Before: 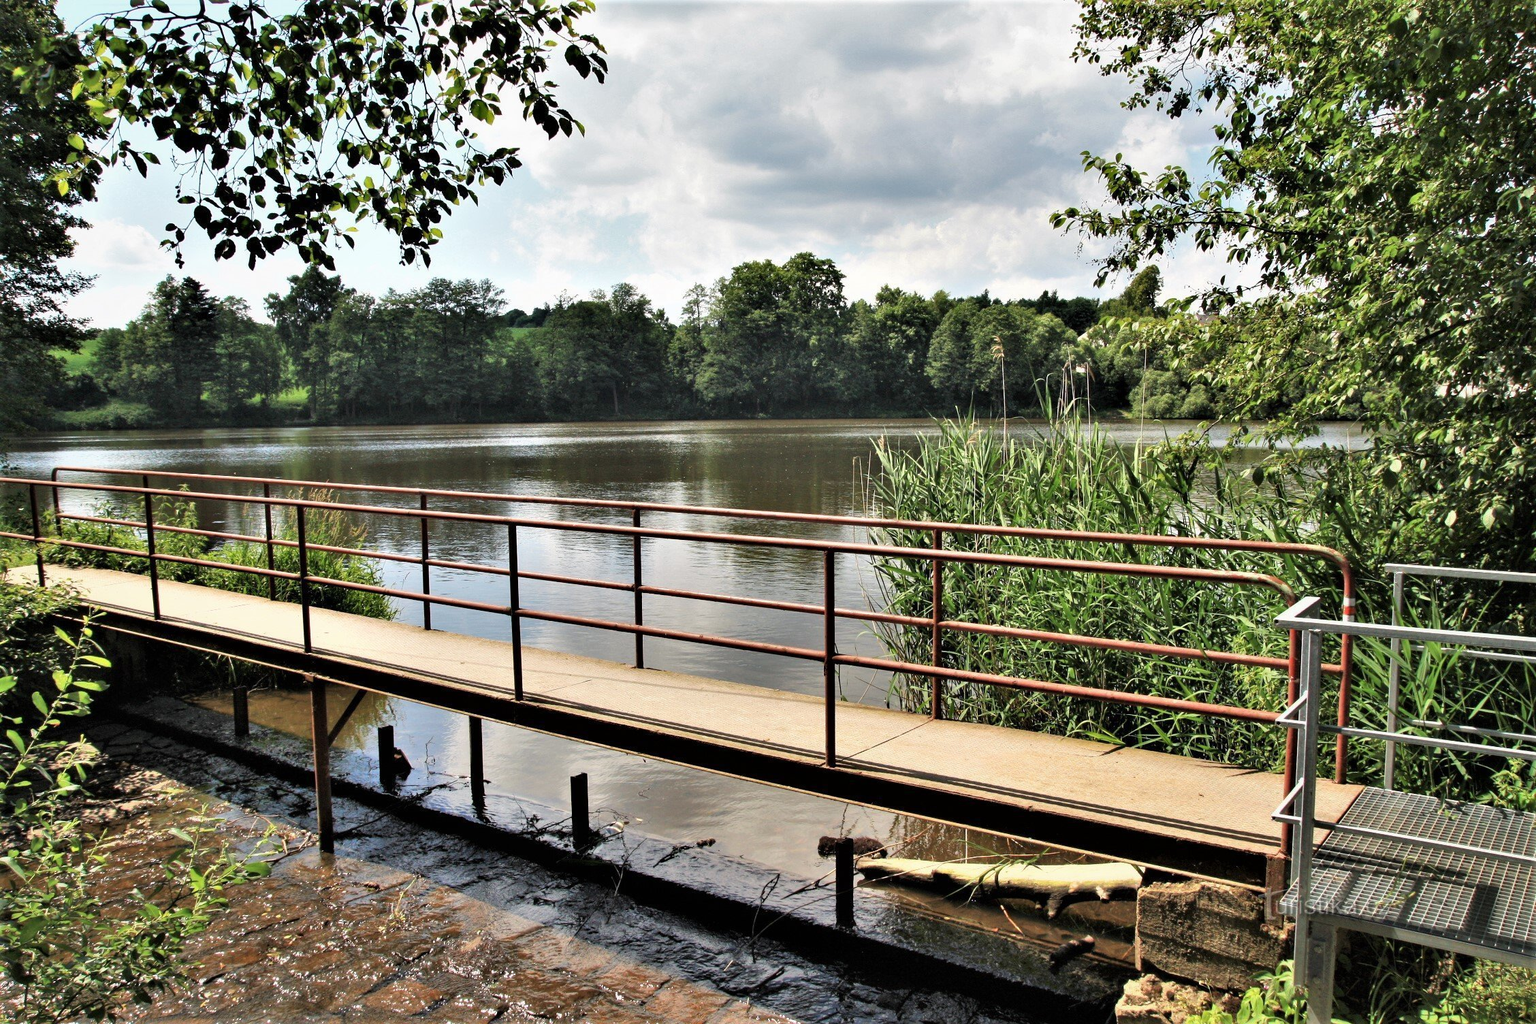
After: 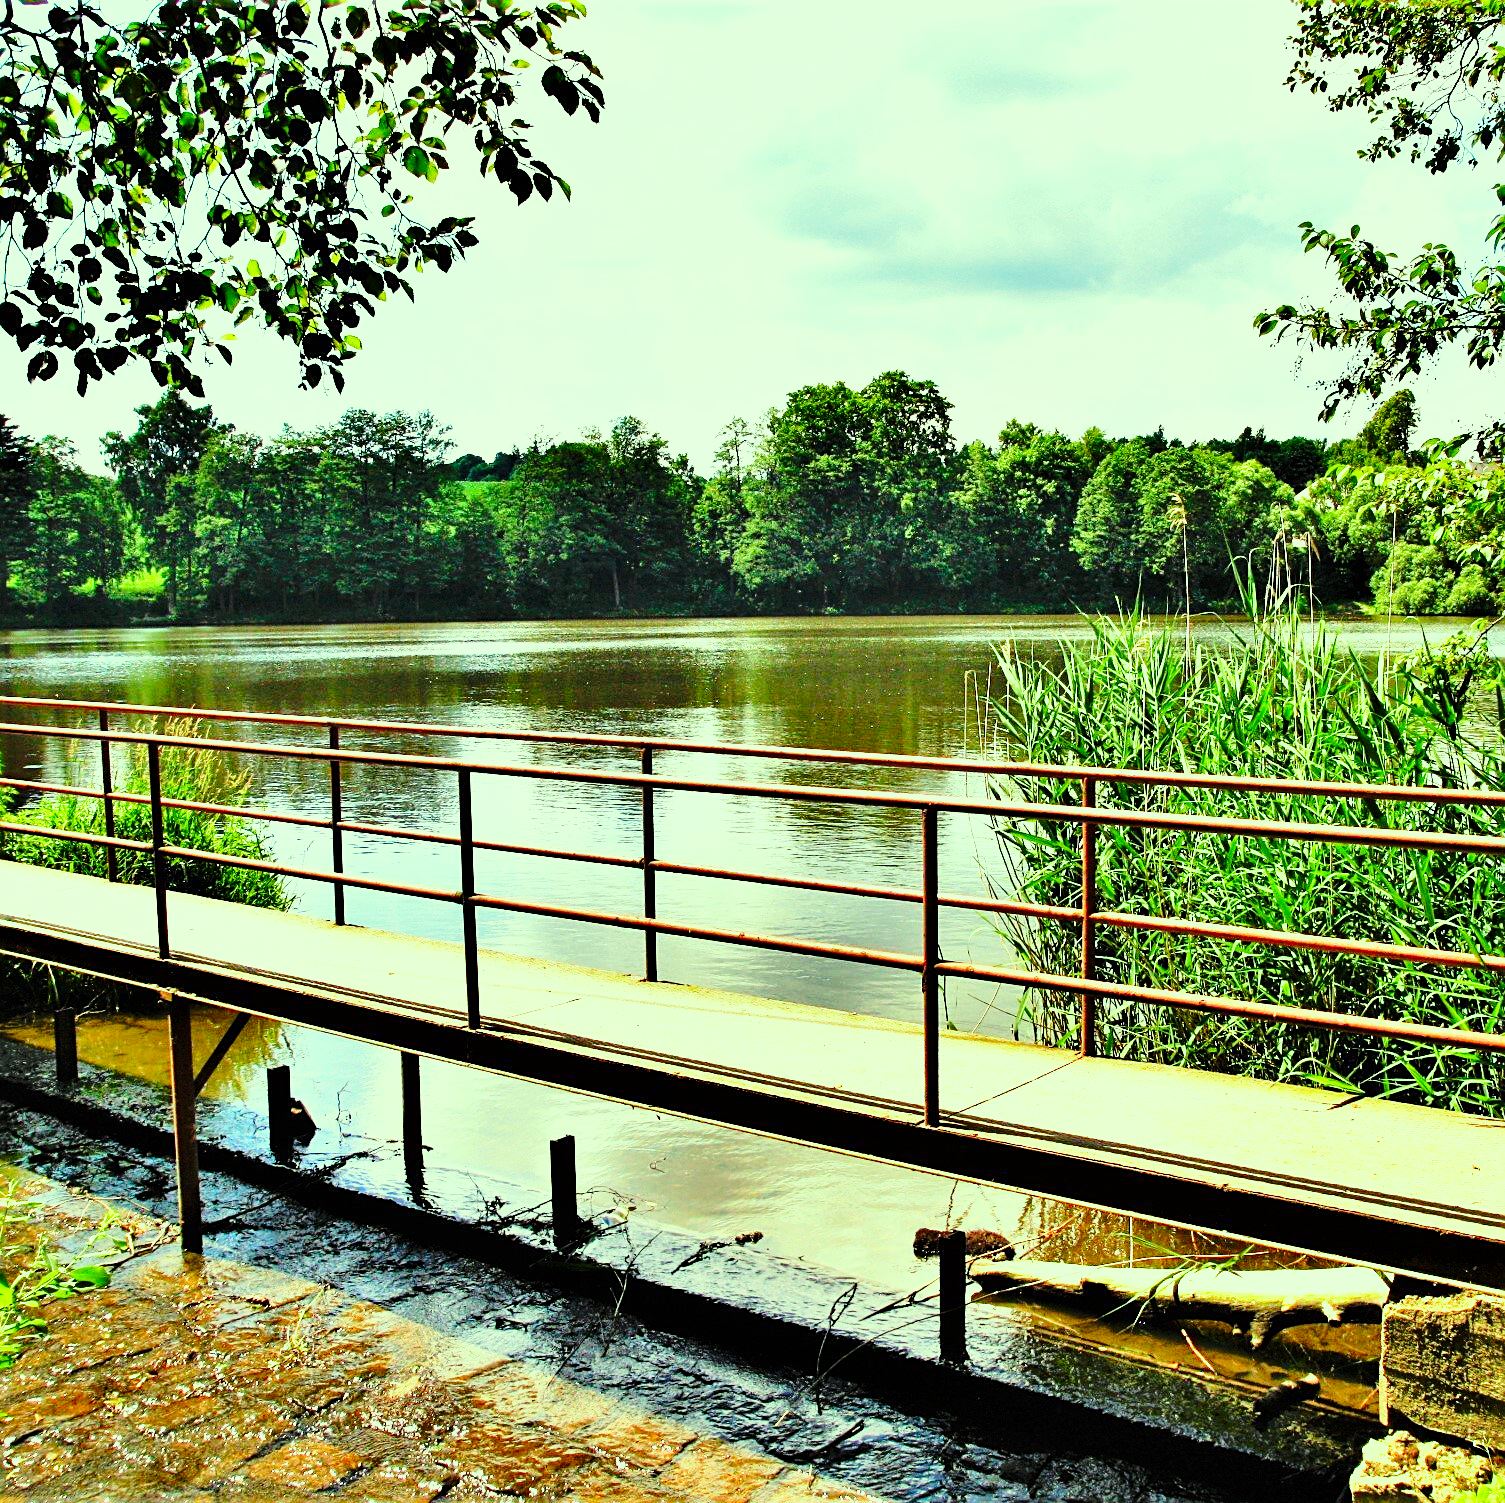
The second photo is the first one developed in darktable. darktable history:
crop and rotate: left 12.797%, right 20.49%
color correction: highlights a* -11.19, highlights b* 9.82, saturation 1.72
sharpen: on, module defaults
tone equalizer: -8 EV -0.418 EV, -7 EV -0.383 EV, -6 EV -0.358 EV, -5 EV -0.243 EV, -3 EV 0.232 EV, -2 EV 0.306 EV, -1 EV 0.41 EV, +0 EV 0.441 EV, mask exposure compensation -0.495 EV
shadows and highlights: shadows 23.06, highlights -49.01, shadows color adjustment 98%, highlights color adjustment 58.65%, soften with gaussian
base curve: curves: ch0 [(0, 0) (0.032, 0.037) (0.105, 0.228) (0.435, 0.76) (0.856, 0.983) (1, 1)], preserve colors none
